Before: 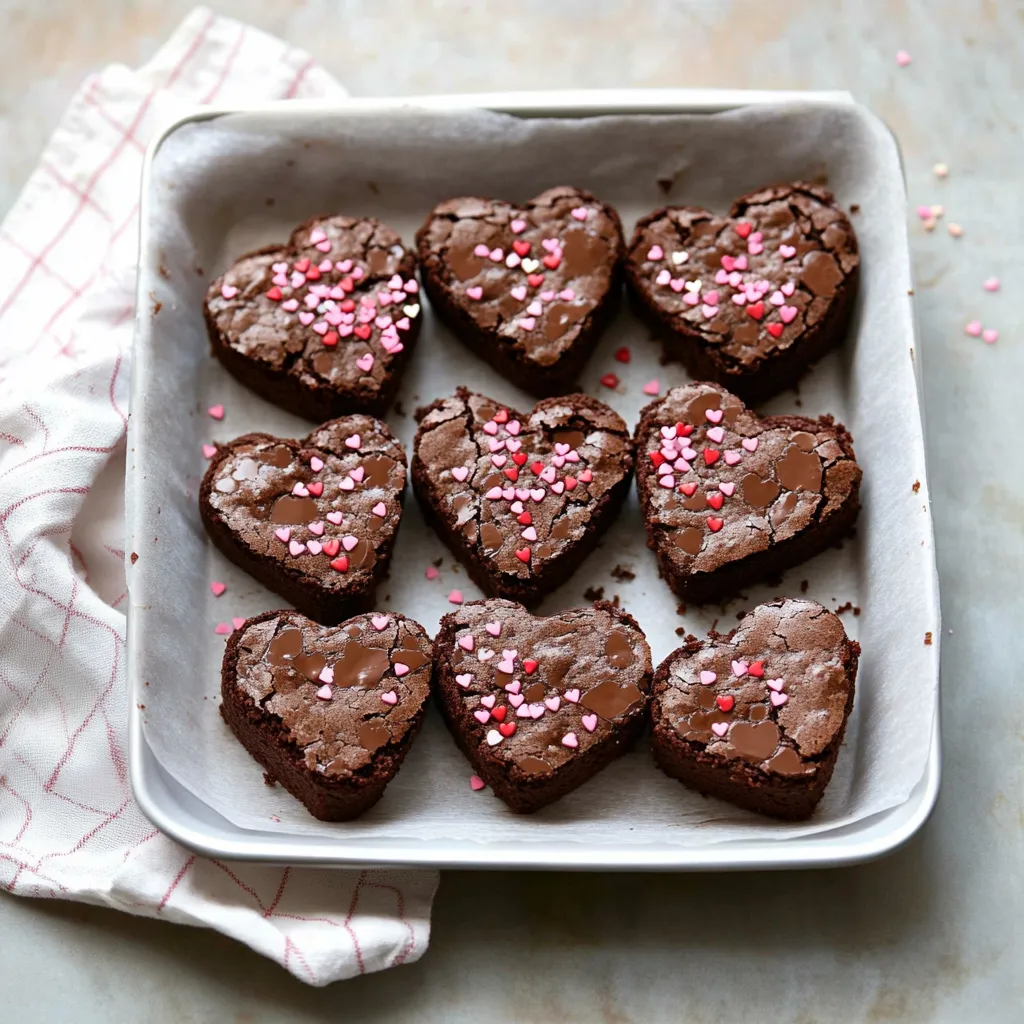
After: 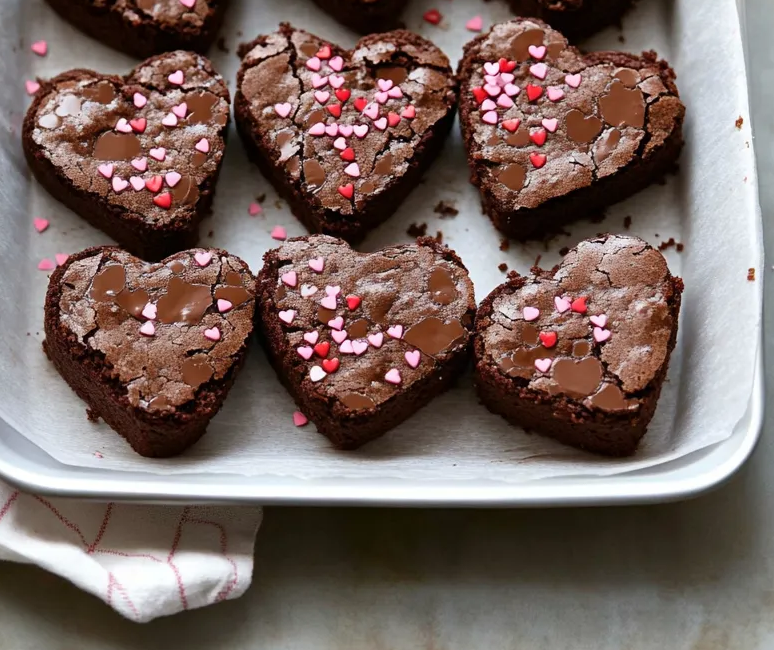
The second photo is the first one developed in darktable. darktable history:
crop and rotate: left 17.382%, top 35.568%, right 7.026%, bottom 0.871%
